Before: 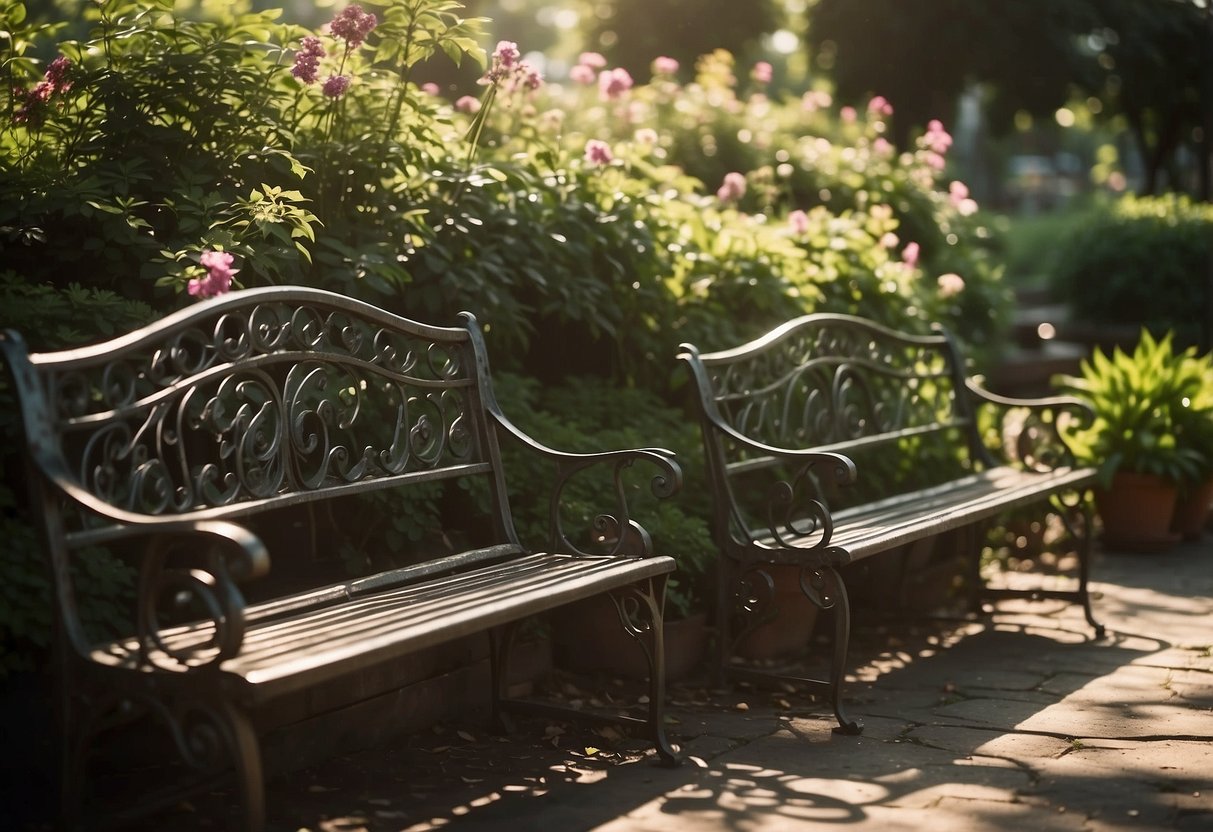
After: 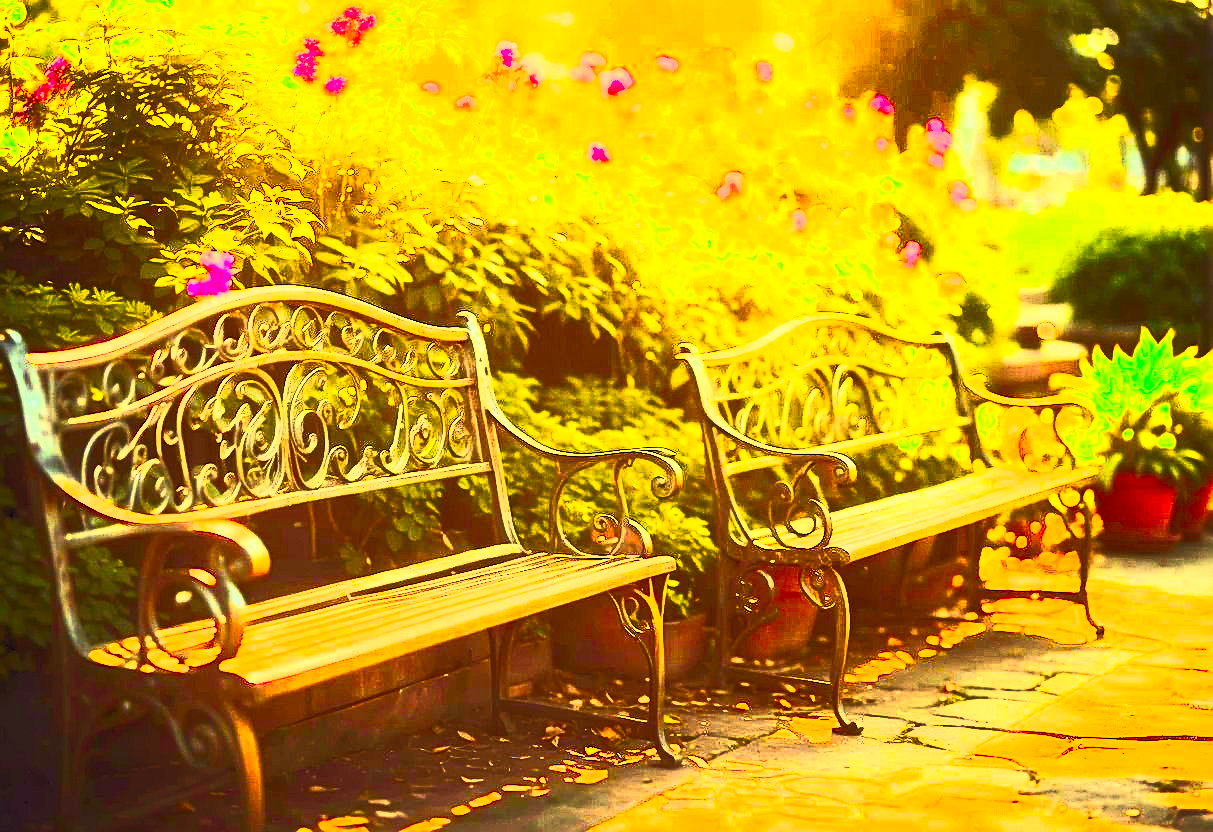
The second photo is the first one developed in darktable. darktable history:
color balance rgb: perceptual saturation grading › global saturation 19.308%, perceptual brilliance grading › global brilliance 2.16%, perceptual brilliance grading › highlights 7.408%, perceptual brilliance grading › shadows -4.414%, global vibrance 20%
contrast brightness saturation: contrast 0.988, brightness 0.99, saturation 0.999
tone equalizer: -7 EV 0.149 EV, -6 EV 0.635 EV, -5 EV 1.14 EV, -4 EV 1.31 EV, -3 EV 1.16 EV, -2 EV 0.6 EV, -1 EV 0.166 EV, edges refinement/feathering 500, mask exposure compensation -1.57 EV, preserve details no
color correction: highlights a* -0.361, highlights b* 39.8, shadows a* 9.76, shadows b* -0.193
exposure: black level correction 0, exposure 1.199 EV, compensate highlight preservation false
color zones: curves: ch1 [(0.235, 0.558) (0.75, 0.5)]; ch2 [(0.25, 0.462) (0.749, 0.457)]
sharpen: on, module defaults
shadows and highlights: radius 336.3, shadows 28.24, soften with gaussian
